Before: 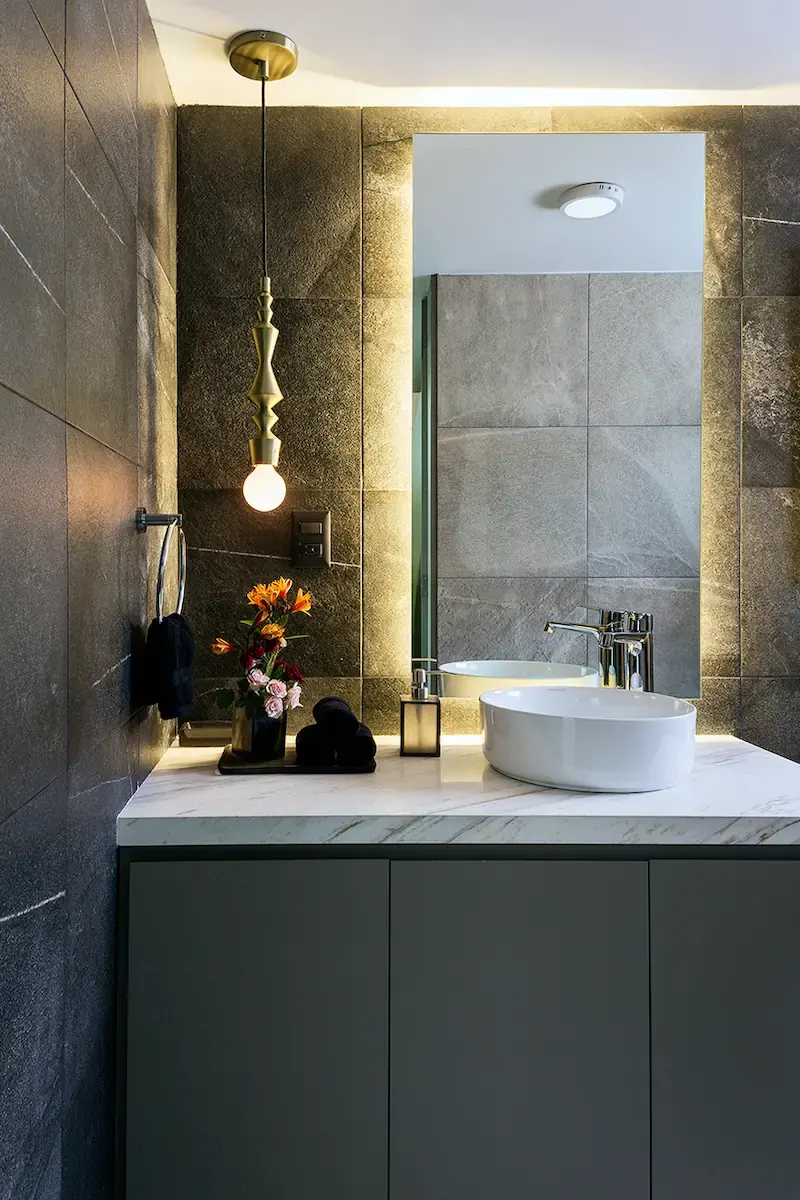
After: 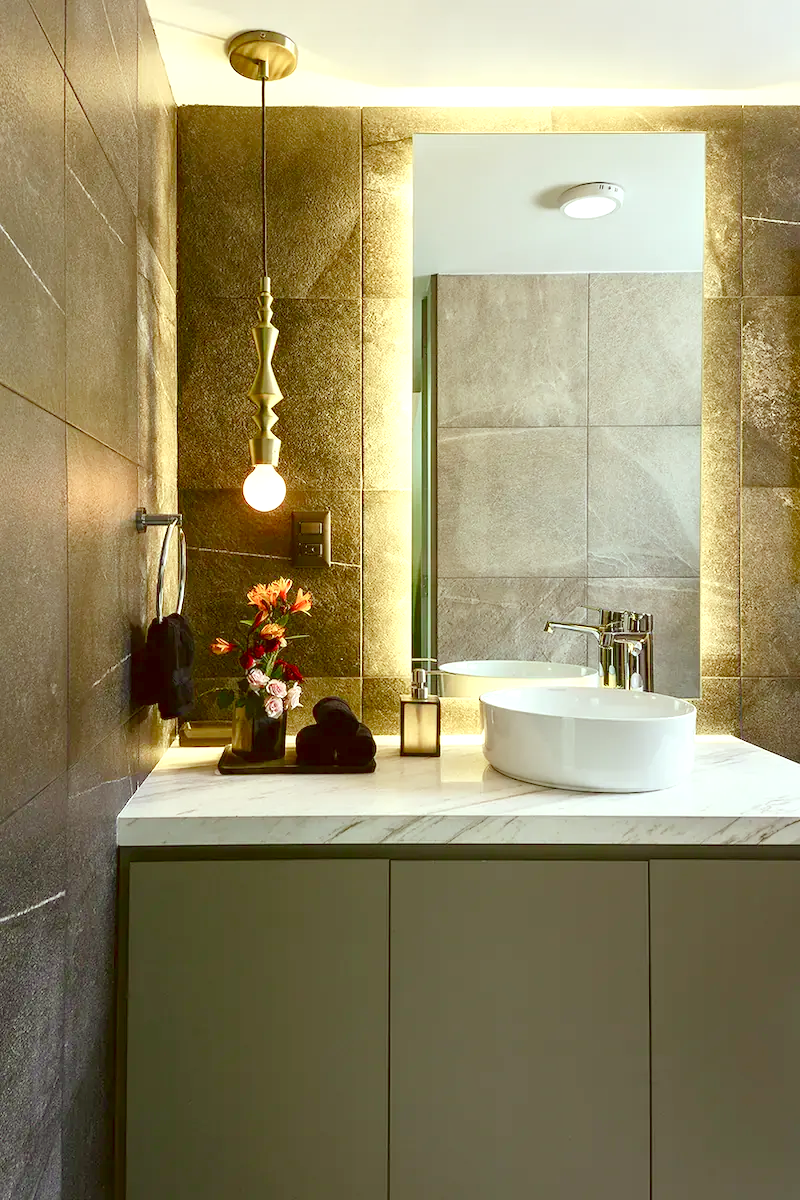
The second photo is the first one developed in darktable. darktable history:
color balance rgb: shadows lift › chroma 1%, shadows lift › hue 113°, highlights gain › chroma 0.2%, highlights gain › hue 333°, perceptual saturation grading › global saturation 20%, perceptual saturation grading › highlights -50%, perceptual saturation grading › shadows 25%, contrast -20%
exposure: black level correction 0, exposure 1.1 EV, compensate highlight preservation false
local contrast: mode bilateral grid, contrast 15, coarseness 36, detail 105%, midtone range 0.2
color correction: highlights a* -5.3, highlights b* 9.8, shadows a* 9.8, shadows b* 24.26
